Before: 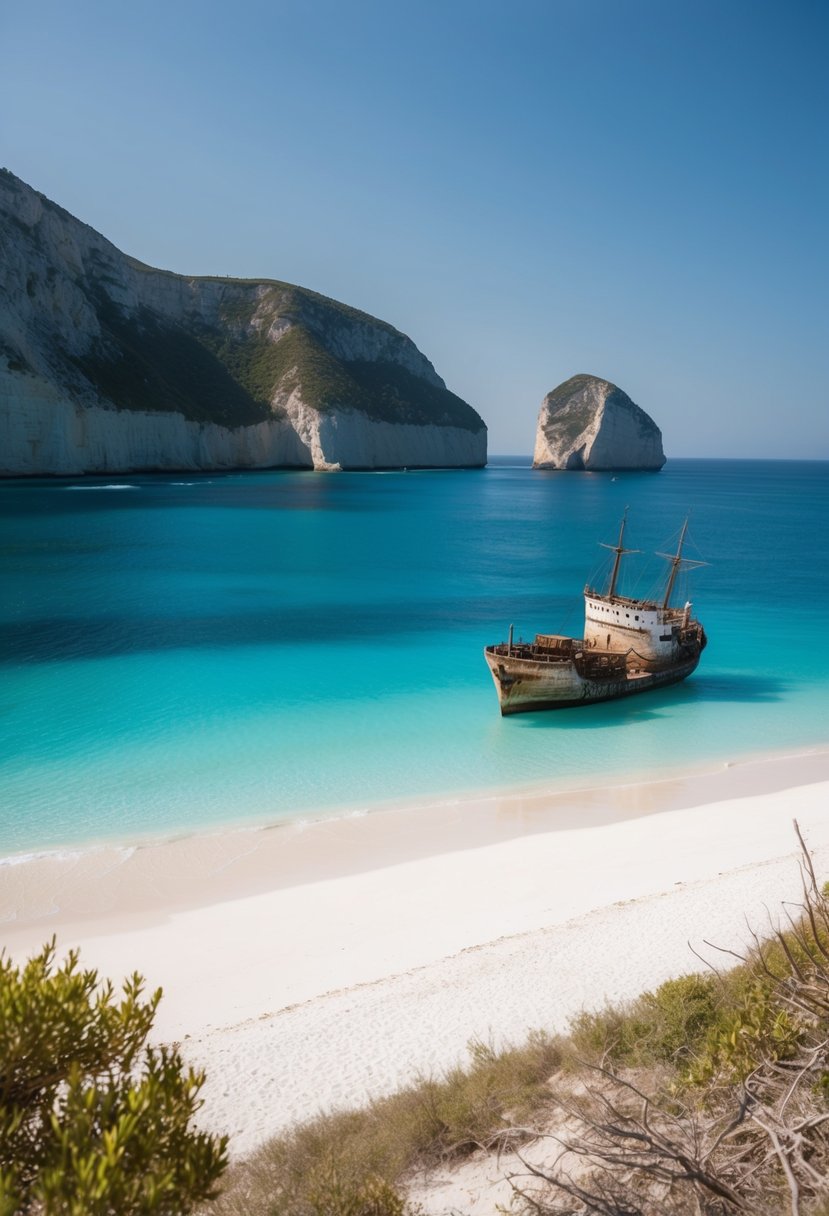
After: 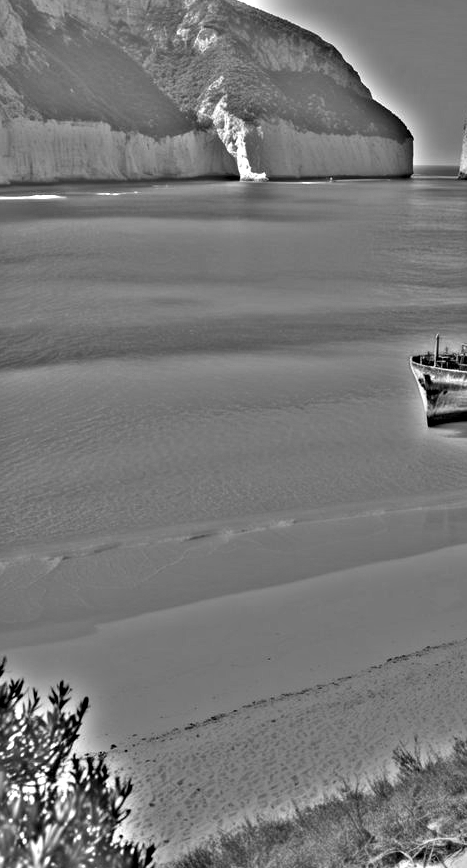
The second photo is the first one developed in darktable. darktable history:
crop: left 8.966%, top 23.852%, right 34.699%, bottom 4.703%
highpass: on, module defaults
